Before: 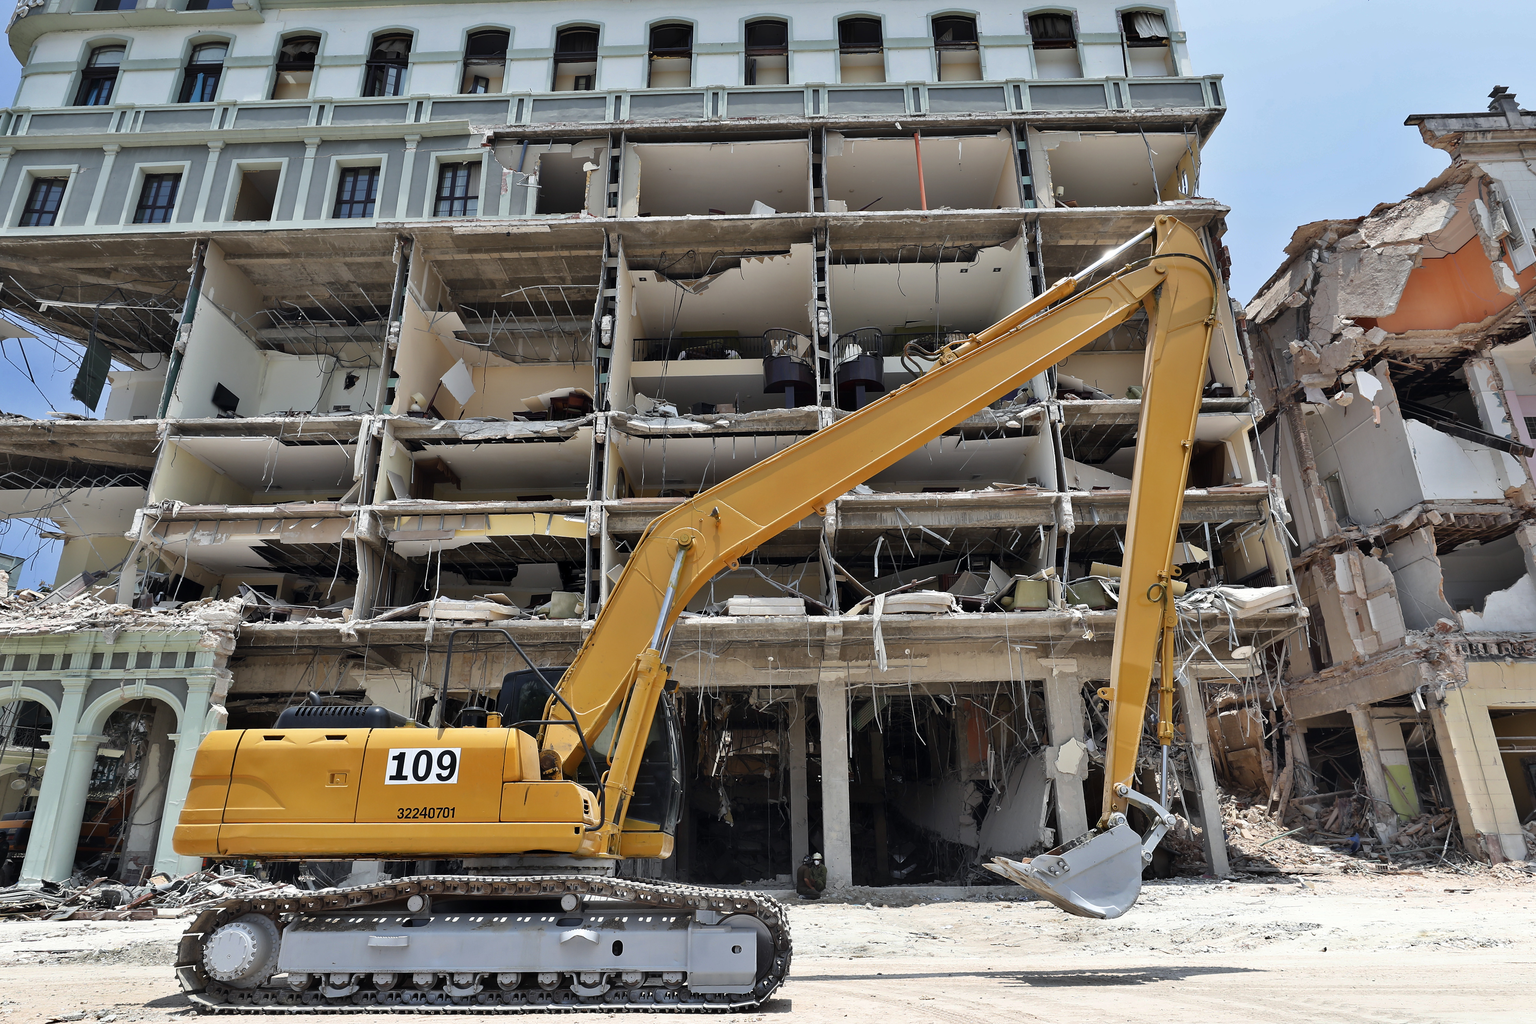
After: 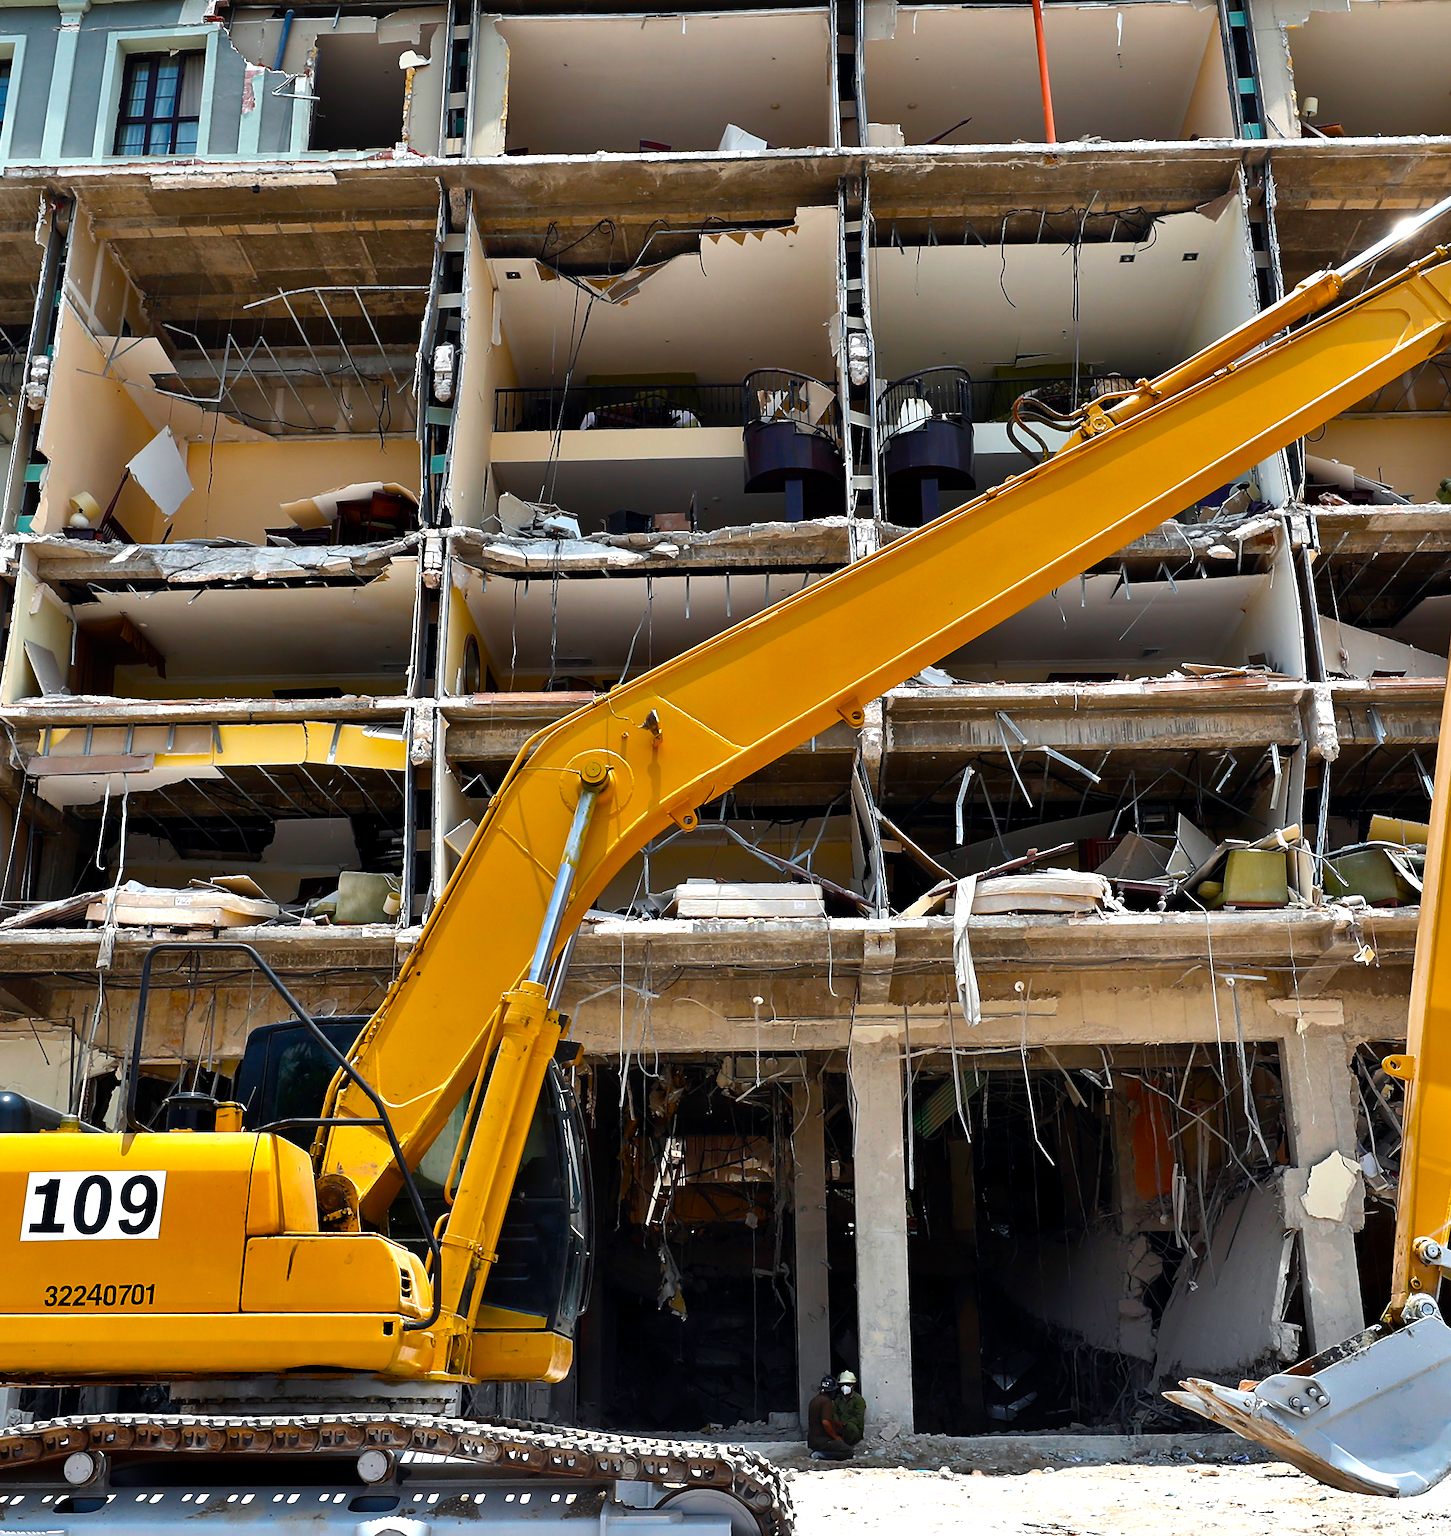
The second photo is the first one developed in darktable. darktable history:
color balance rgb: linear chroma grading › global chroma 9%, perceptual saturation grading › global saturation 36%, perceptual saturation grading › shadows 35%, perceptual brilliance grading › global brilliance 15%, perceptual brilliance grading › shadows -35%, global vibrance 15%
crop and rotate: angle 0.02°, left 24.353%, top 13.219%, right 26.156%, bottom 8.224%
